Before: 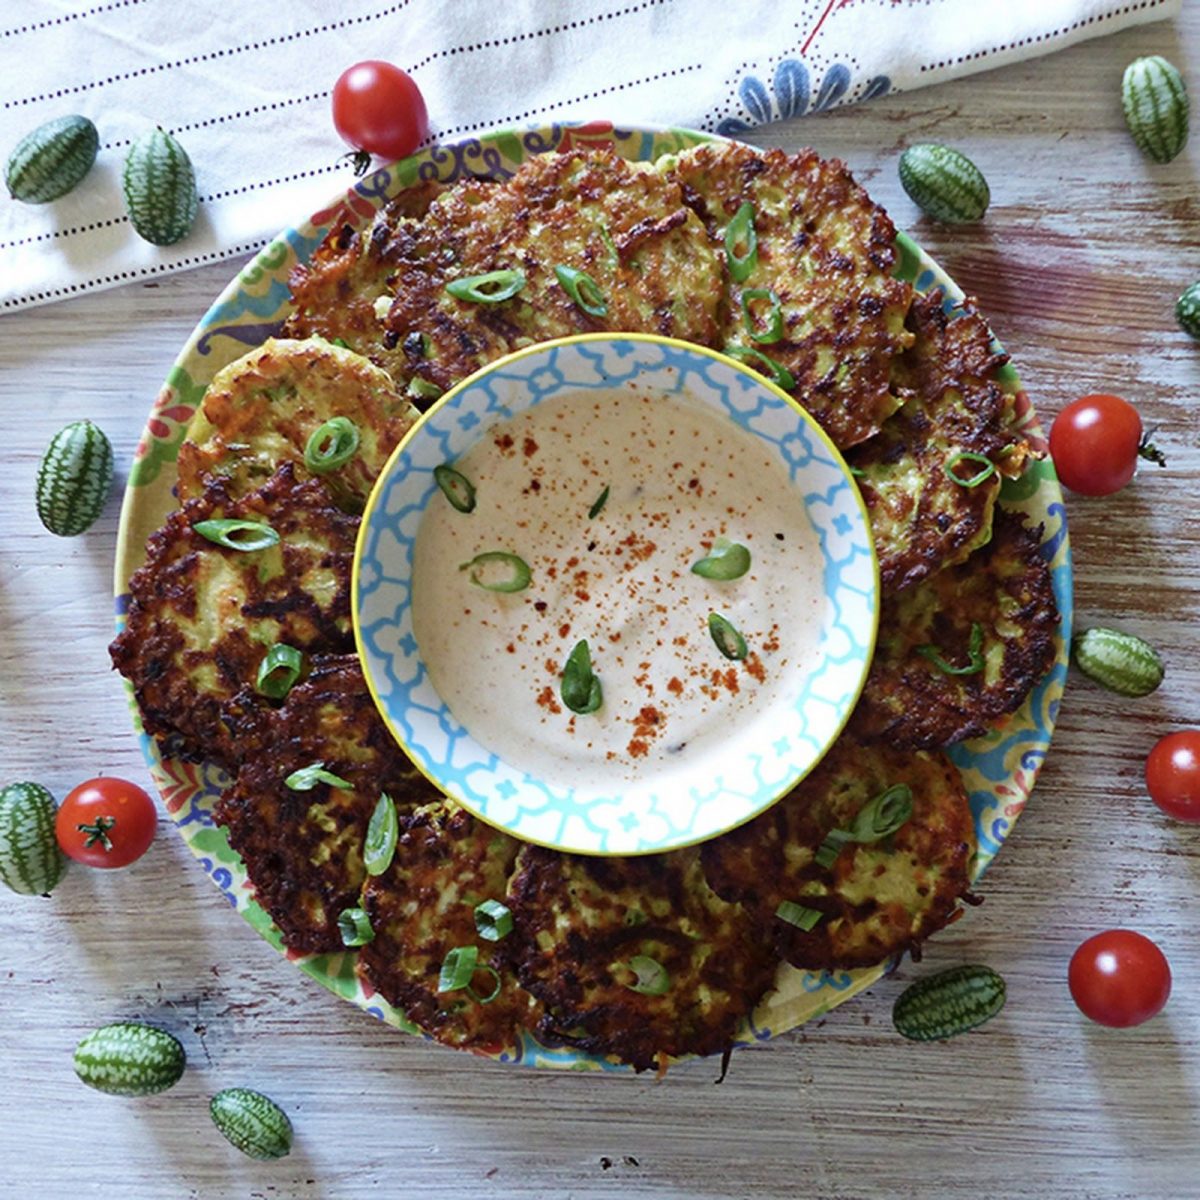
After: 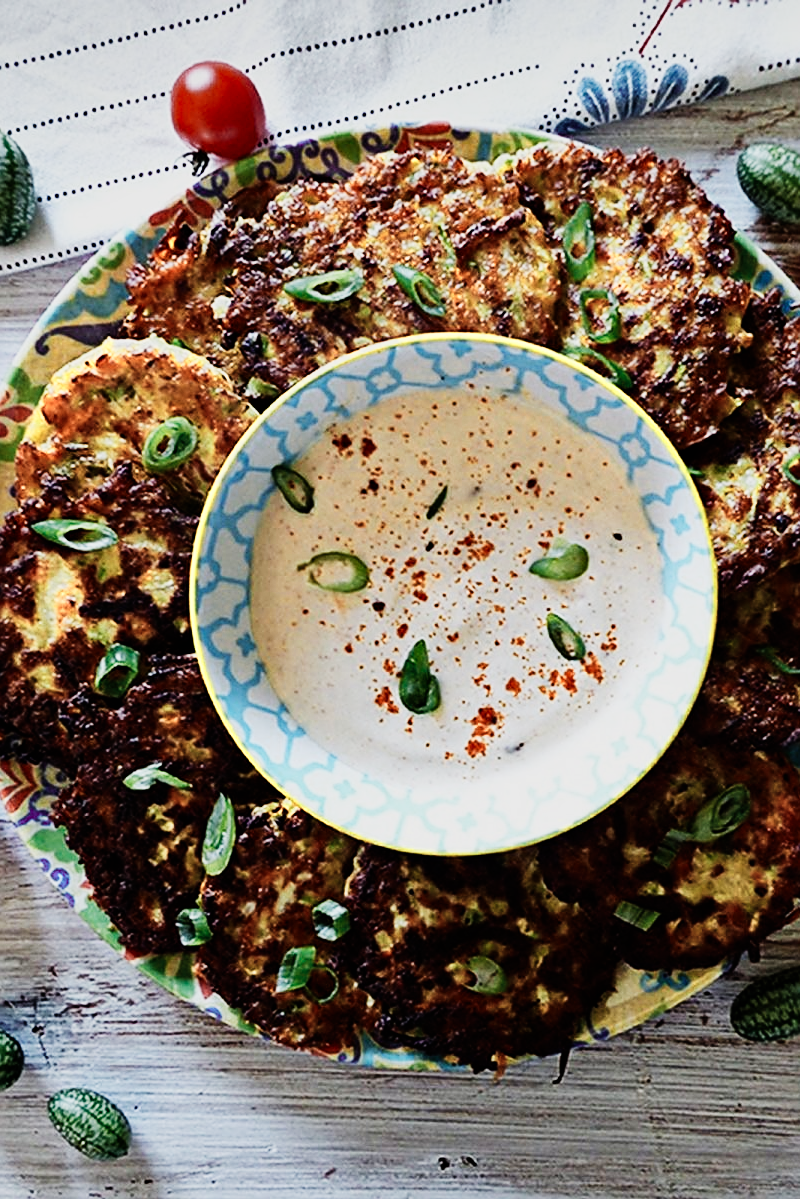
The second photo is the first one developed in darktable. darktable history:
crop and rotate: left 13.537%, right 19.796%
shadows and highlights: radius 108.52, shadows 23.73, highlights -59.32, low approximation 0.01, soften with gaussian
sigmoid: contrast 2, skew -0.2, preserve hue 0%, red attenuation 0.1, red rotation 0.035, green attenuation 0.1, green rotation -0.017, blue attenuation 0.15, blue rotation -0.052, base primaries Rec2020
color zones: curves: ch0 [(0.018, 0.548) (0.224, 0.64) (0.425, 0.447) (0.675, 0.575) (0.732, 0.579)]; ch1 [(0.066, 0.487) (0.25, 0.5) (0.404, 0.43) (0.75, 0.421) (0.956, 0.421)]; ch2 [(0.044, 0.561) (0.215, 0.465) (0.399, 0.544) (0.465, 0.548) (0.614, 0.447) (0.724, 0.43) (0.882, 0.623) (0.956, 0.632)]
sharpen: on, module defaults
